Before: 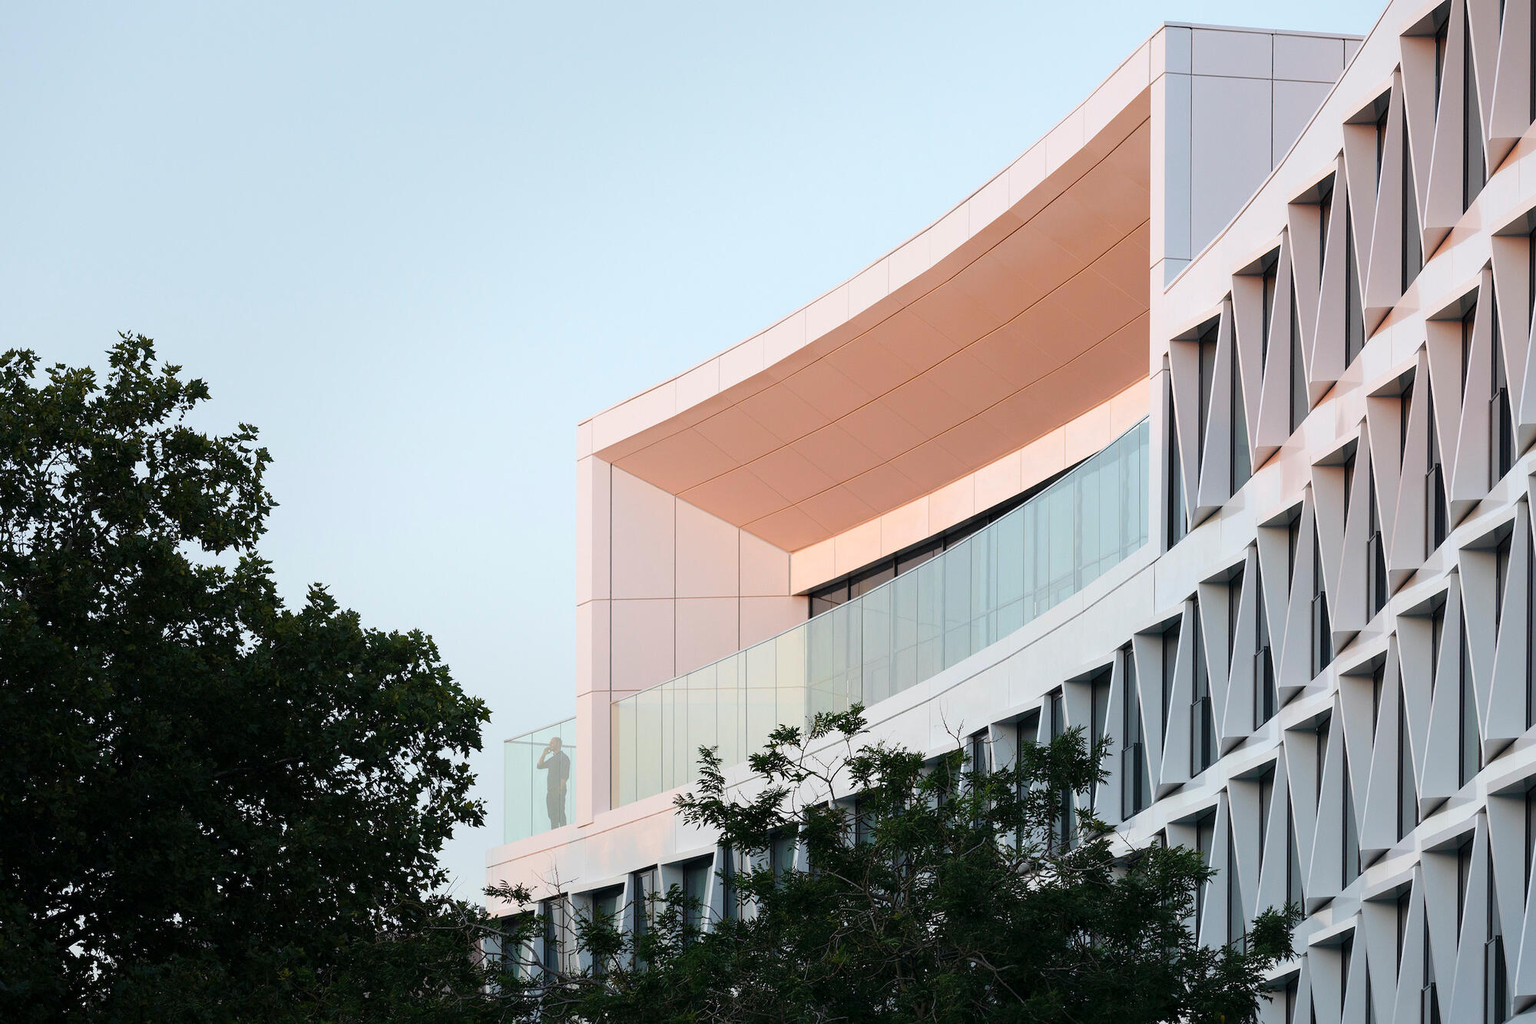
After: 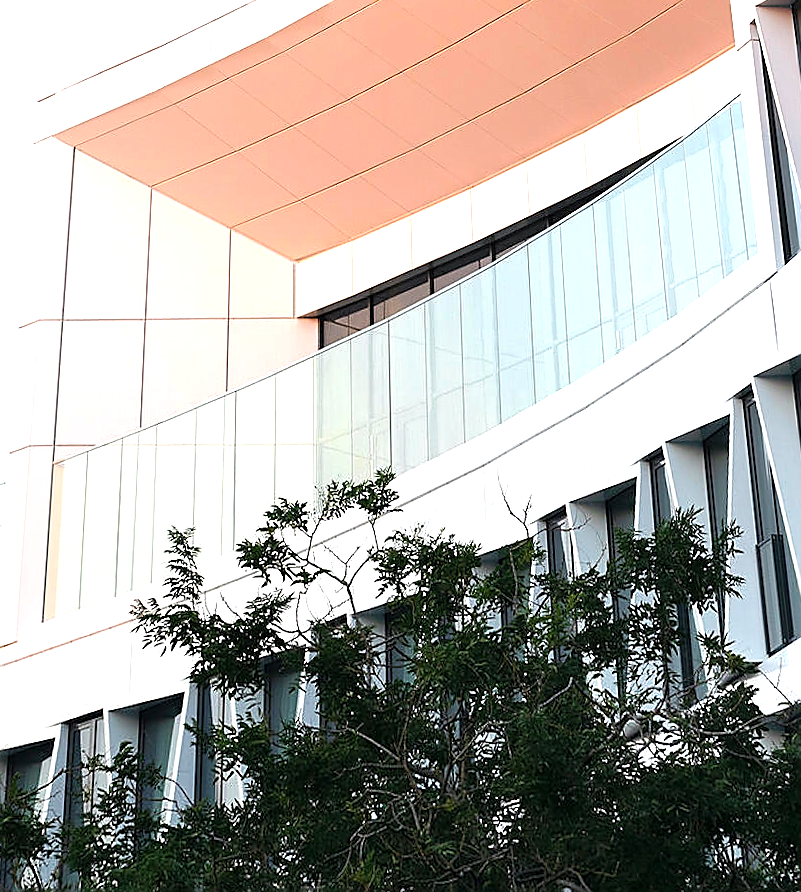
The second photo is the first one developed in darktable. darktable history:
sharpen: radius 1.4, amount 1.25, threshold 0.7
rotate and perspective: rotation 0.72°, lens shift (vertical) -0.352, lens shift (horizontal) -0.051, crop left 0.152, crop right 0.859, crop top 0.019, crop bottom 0.964
tone equalizer: -8 EV -0.417 EV, -7 EV -0.389 EV, -6 EV -0.333 EV, -5 EV -0.222 EV, -3 EV 0.222 EV, -2 EV 0.333 EV, -1 EV 0.389 EV, +0 EV 0.417 EV, edges refinement/feathering 500, mask exposure compensation -1.57 EV, preserve details no
crop: left 31.379%, top 24.658%, right 20.326%, bottom 6.628%
rgb curve: curves: ch0 [(0, 0) (0.053, 0.068) (0.122, 0.128) (1, 1)]
exposure: black level correction 0, exposure 0.5 EV, compensate exposure bias true, compensate highlight preservation false
